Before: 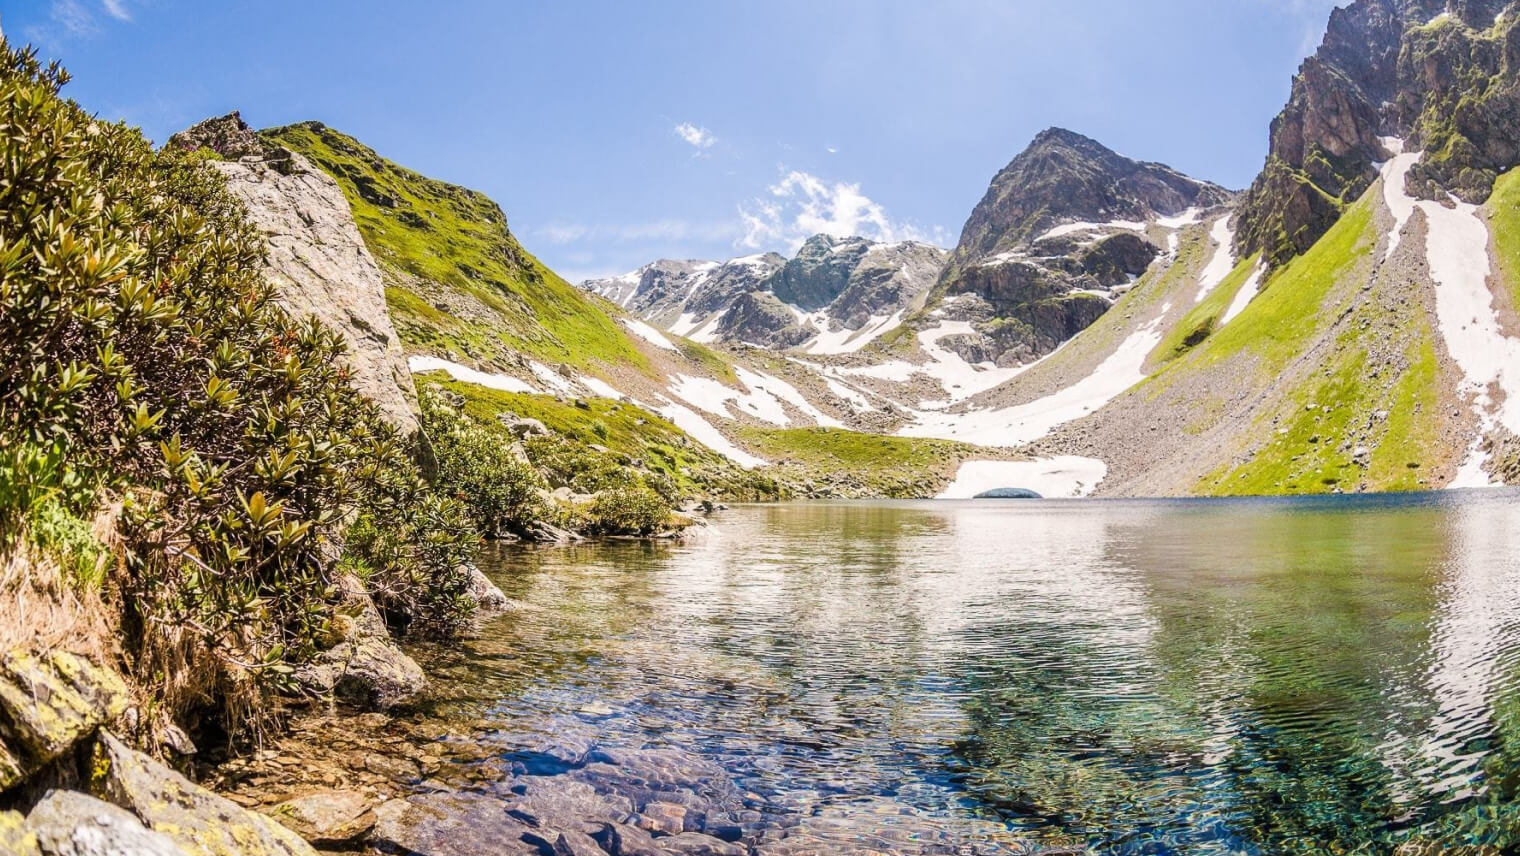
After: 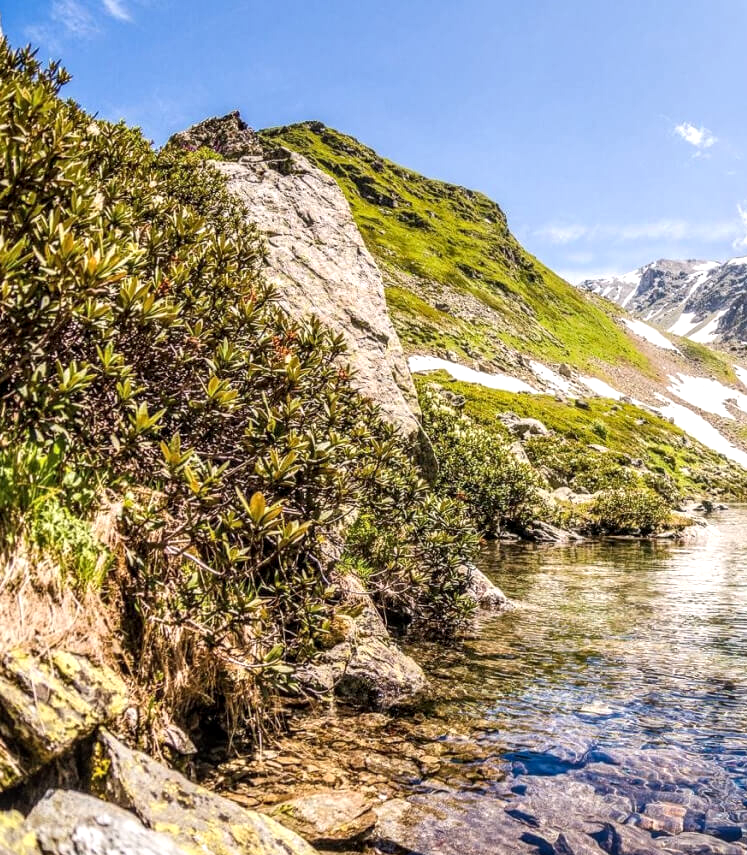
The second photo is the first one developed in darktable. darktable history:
crop and rotate: left 0.038%, top 0%, right 50.762%
local contrast: detail 130%
exposure: exposure 0.213 EV, compensate highlight preservation false
